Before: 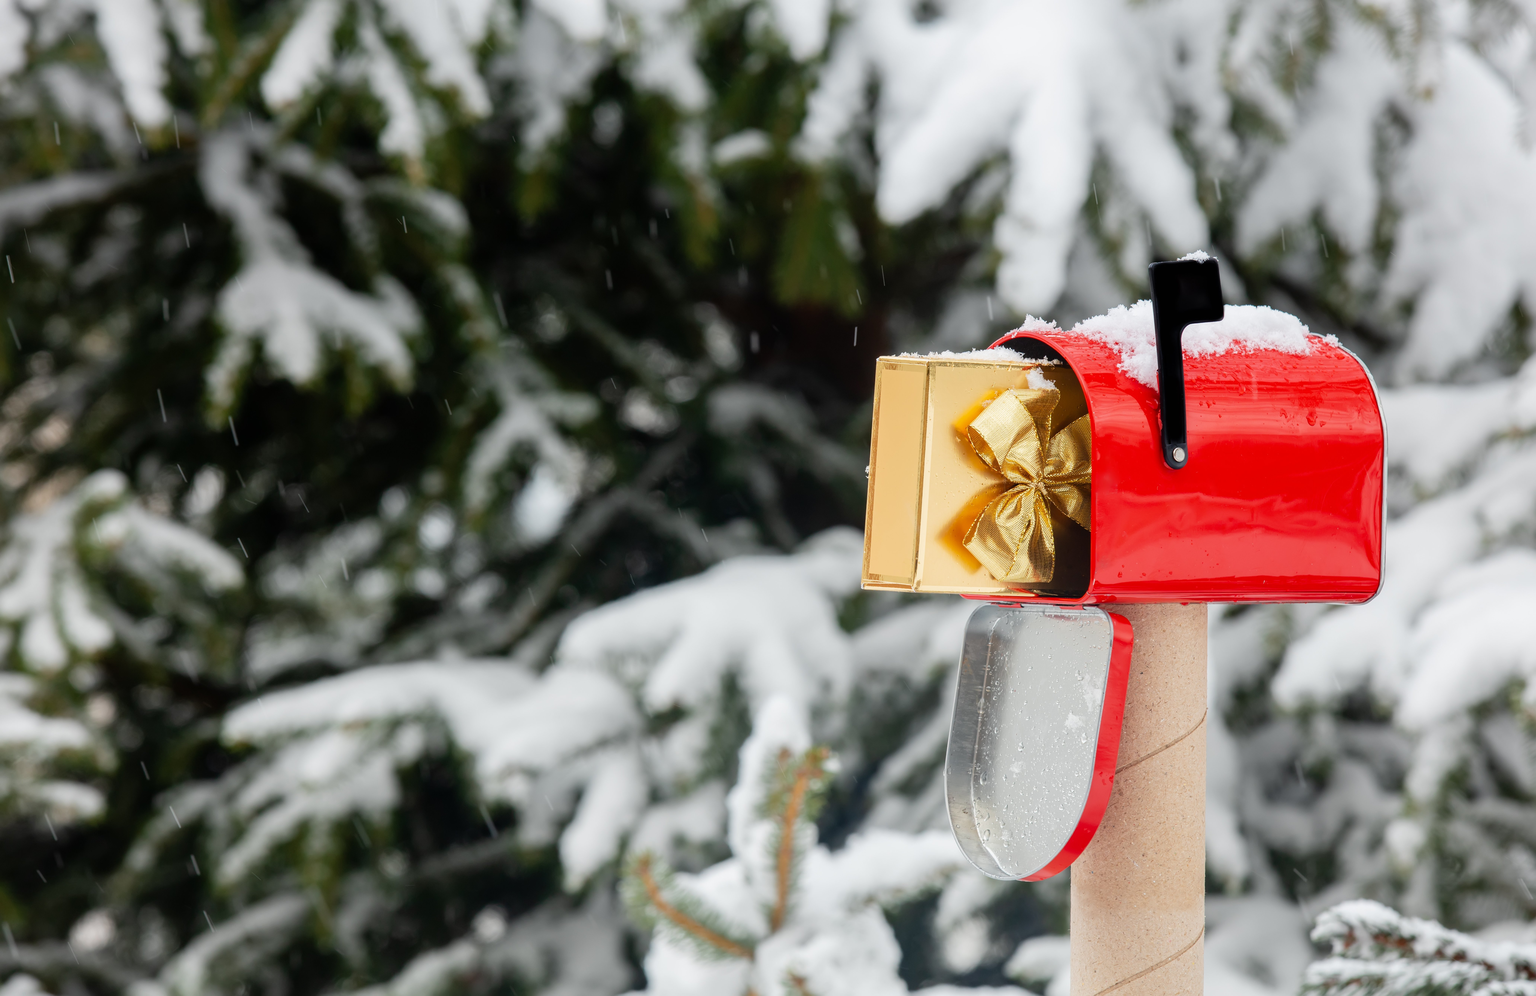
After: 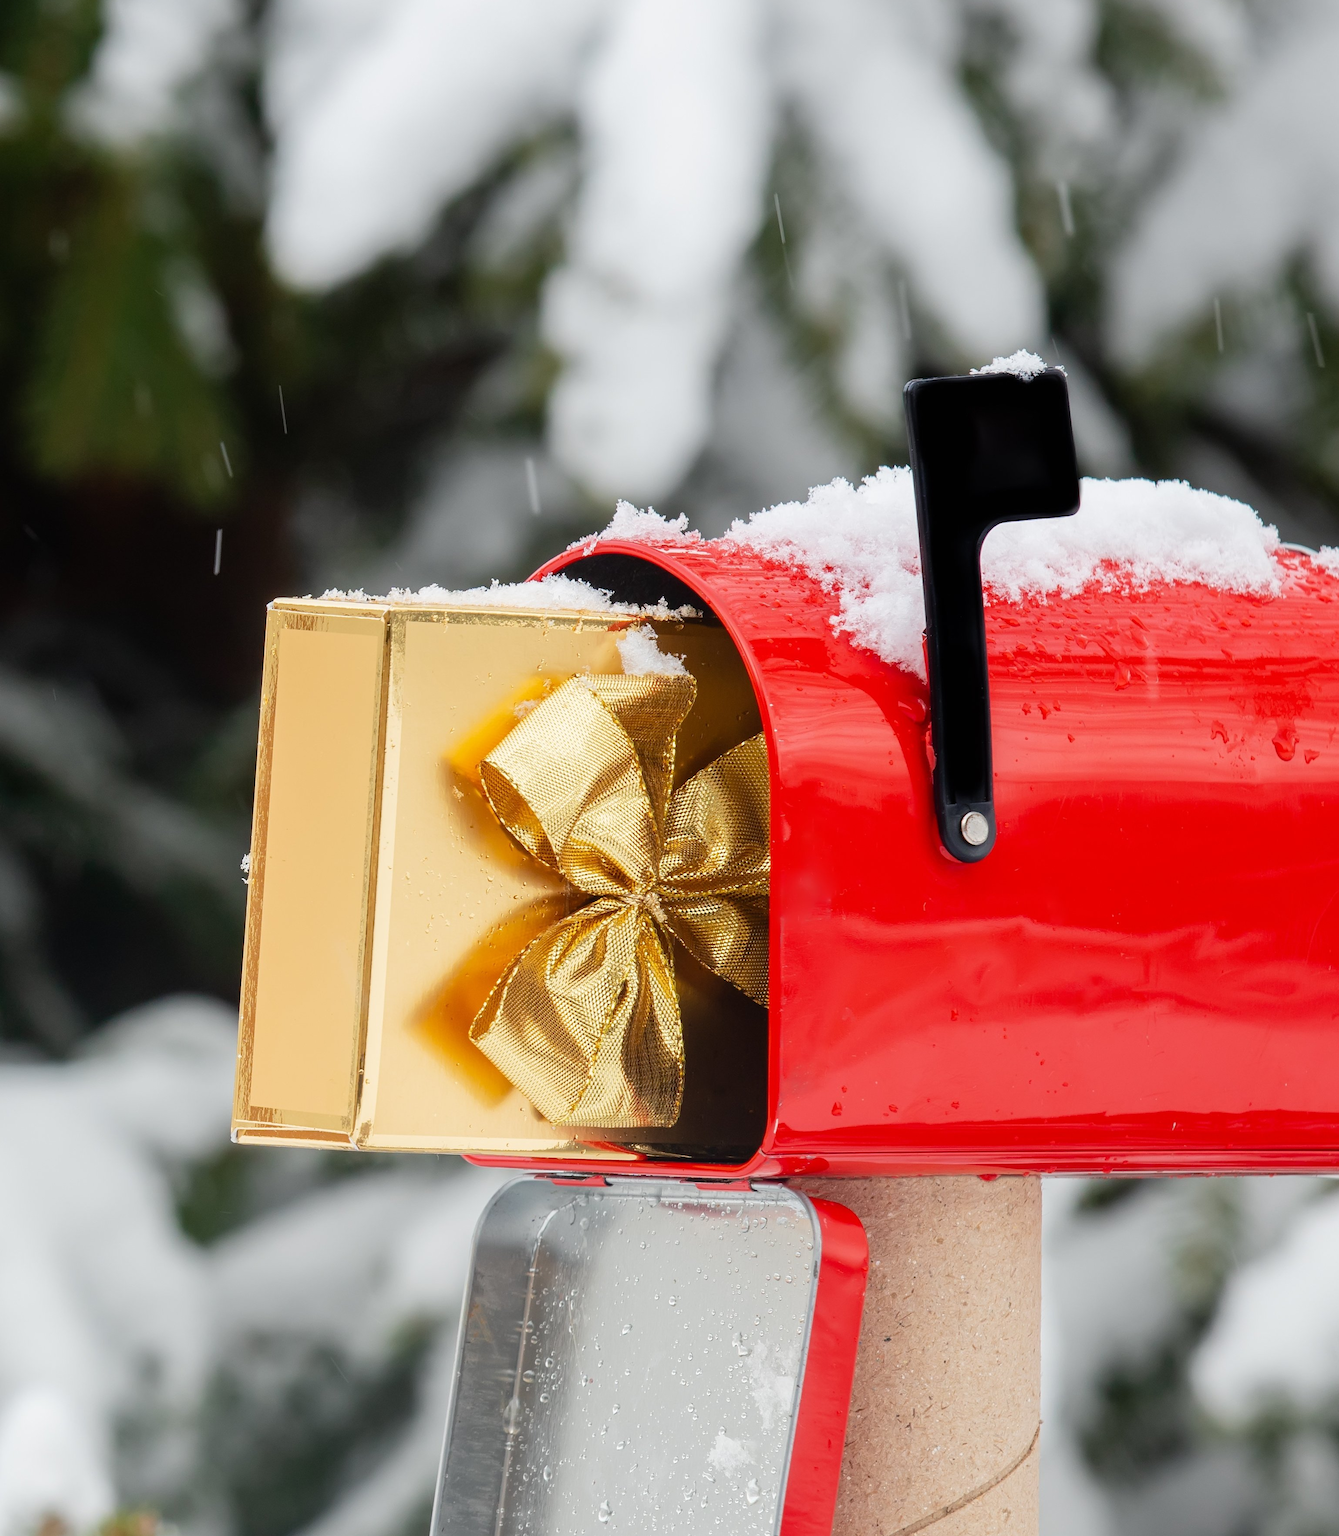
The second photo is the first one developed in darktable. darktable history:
crop and rotate: left 49.638%, top 10.1%, right 13.082%, bottom 23.945%
